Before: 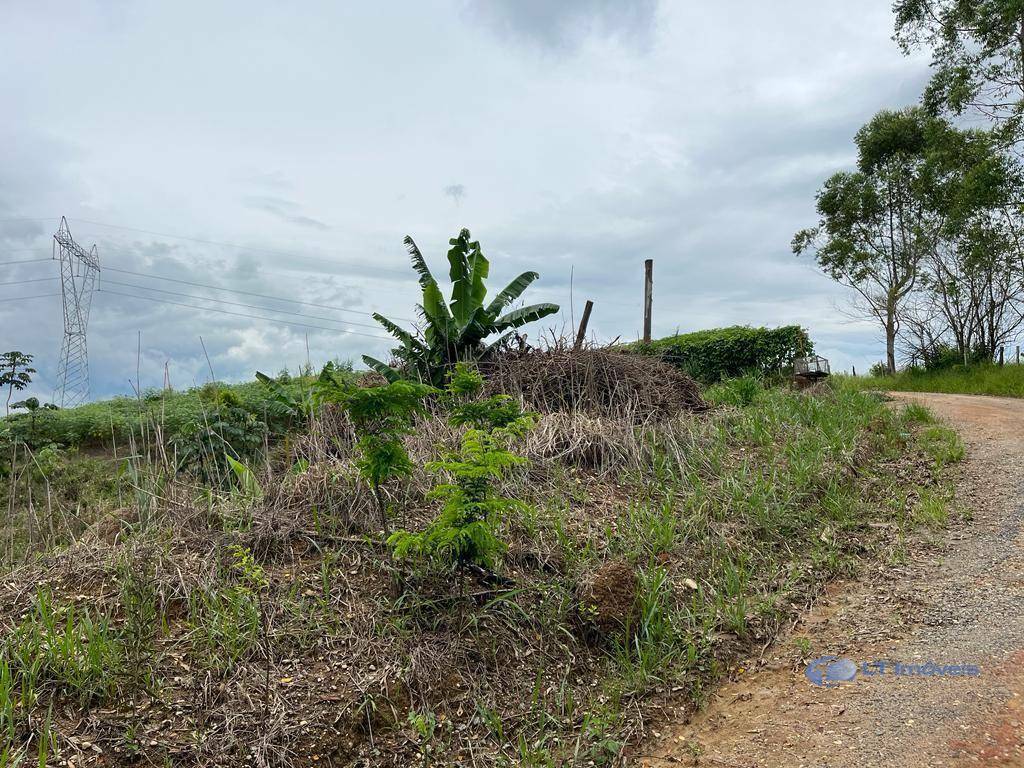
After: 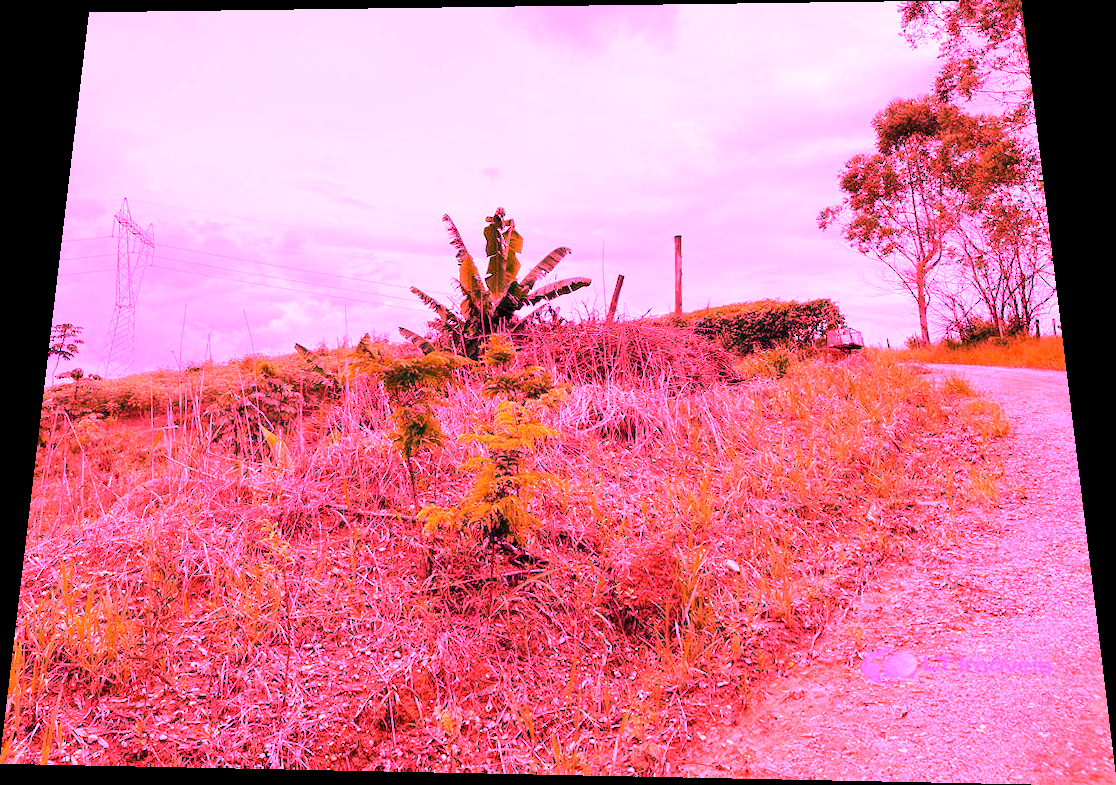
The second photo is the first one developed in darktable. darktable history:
rotate and perspective: rotation 0.128°, lens shift (vertical) -0.181, lens shift (horizontal) -0.044, shear 0.001, automatic cropping off
white balance: red 4.26, blue 1.802
